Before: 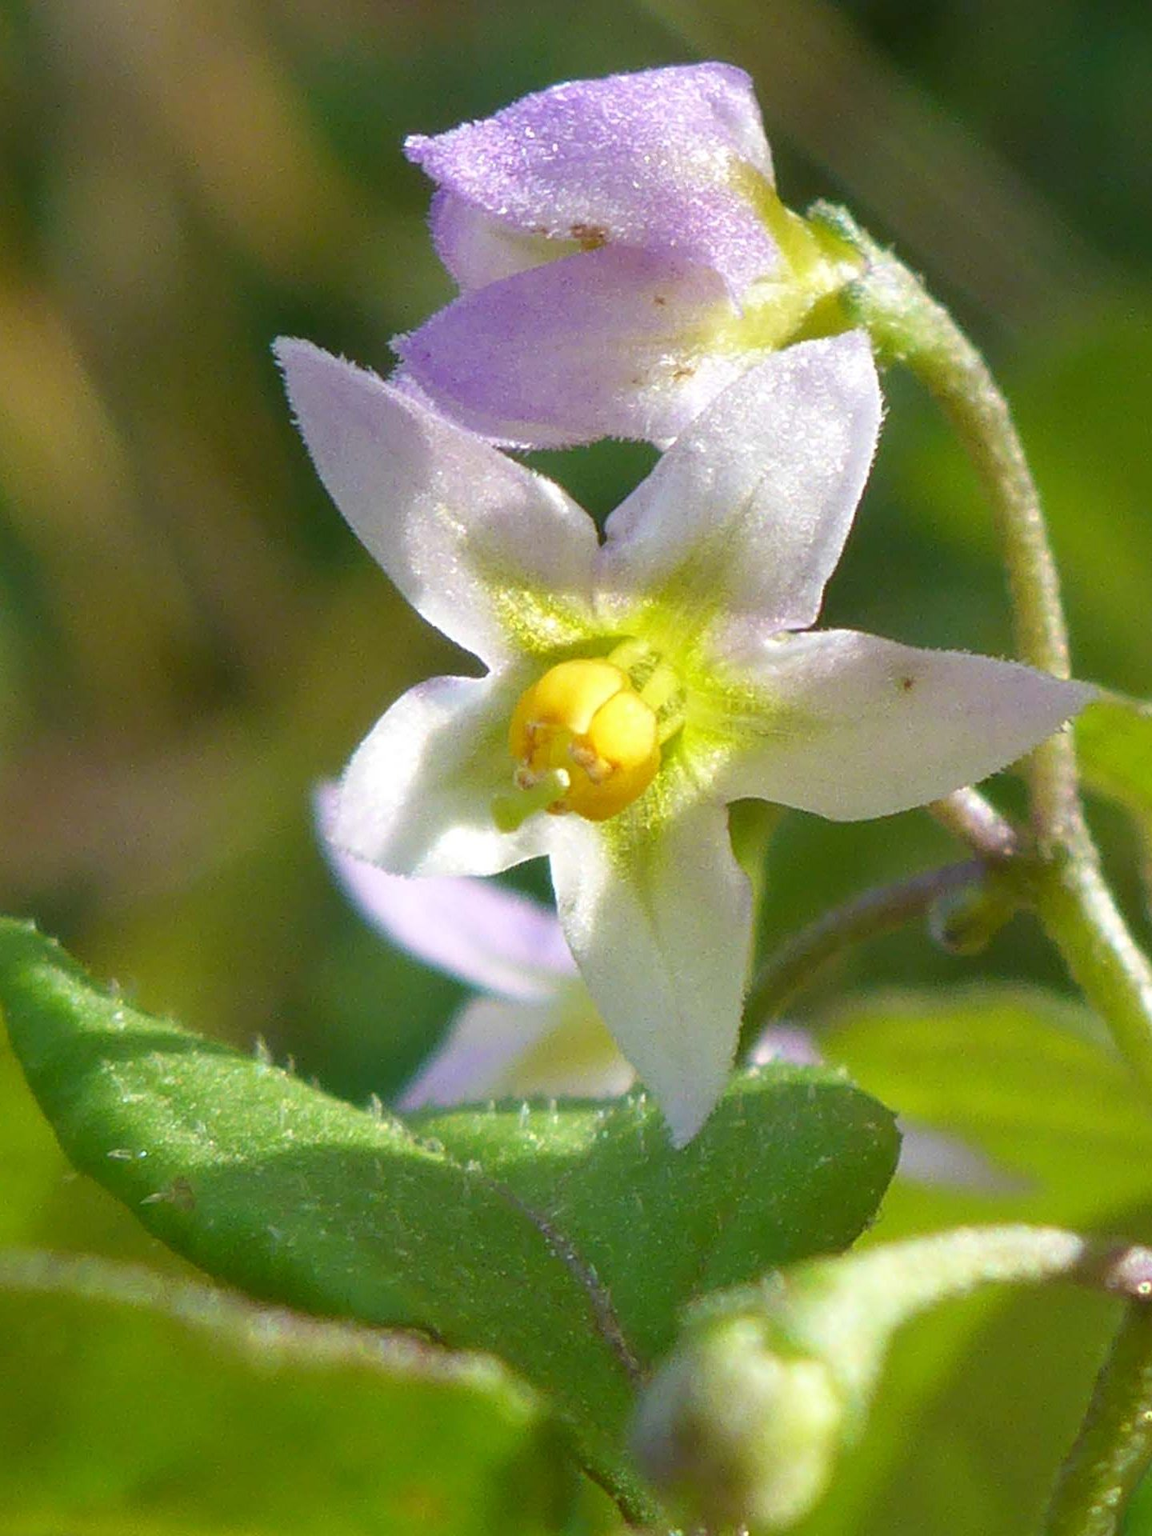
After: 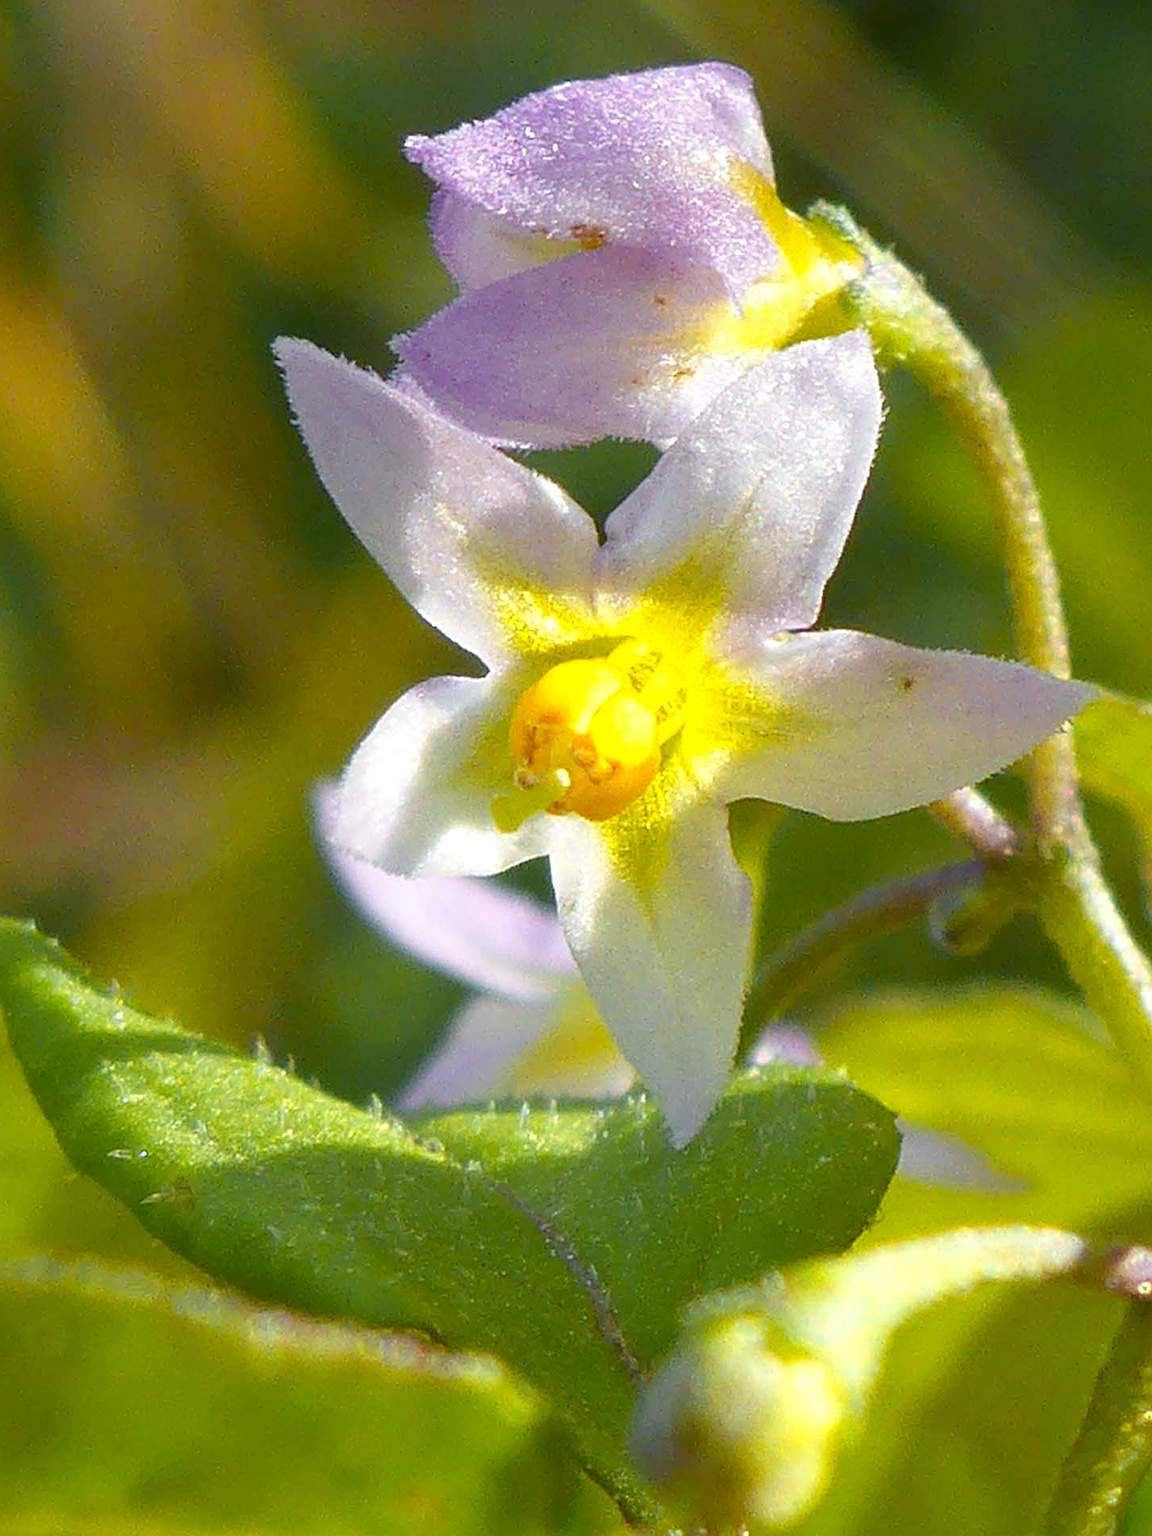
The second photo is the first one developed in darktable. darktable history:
color zones: curves: ch0 [(0, 0.511) (0.143, 0.531) (0.286, 0.56) (0.429, 0.5) (0.571, 0.5) (0.714, 0.5) (0.857, 0.5) (1, 0.5)]; ch1 [(0, 0.525) (0.143, 0.705) (0.286, 0.715) (0.429, 0.35) (0.571, 0.35) (0.714, 0.35) (0.857, 0.4) (1, 0.4)]; ch2 [(0, 0.572) (0.143, 0.512) (0.286, 0.473) (0.429, 0.45) (0.571, 0.5) (0.714, 0.5) (0.857, 0.518) (1, 0.518)]
sharpen: on, module defaults
